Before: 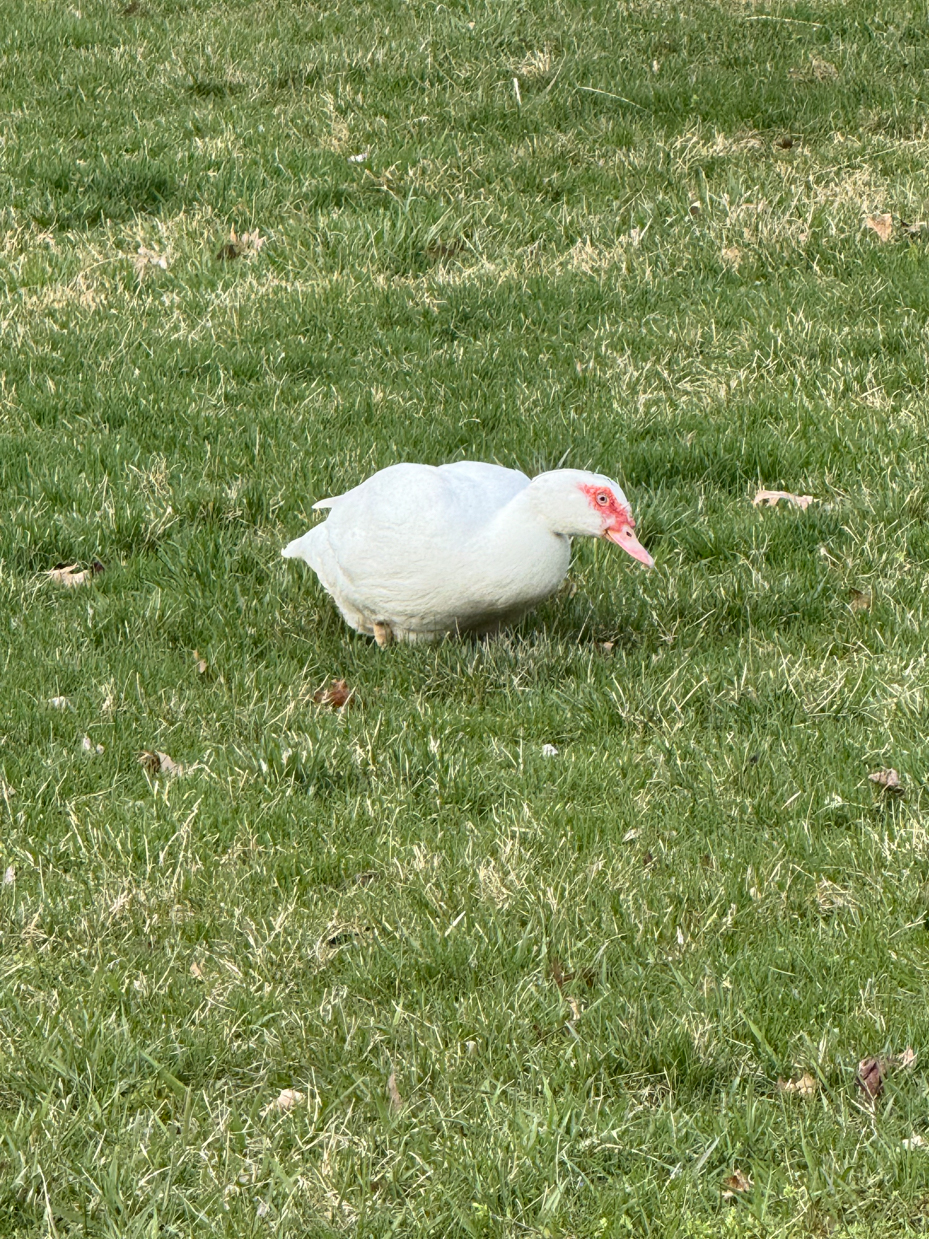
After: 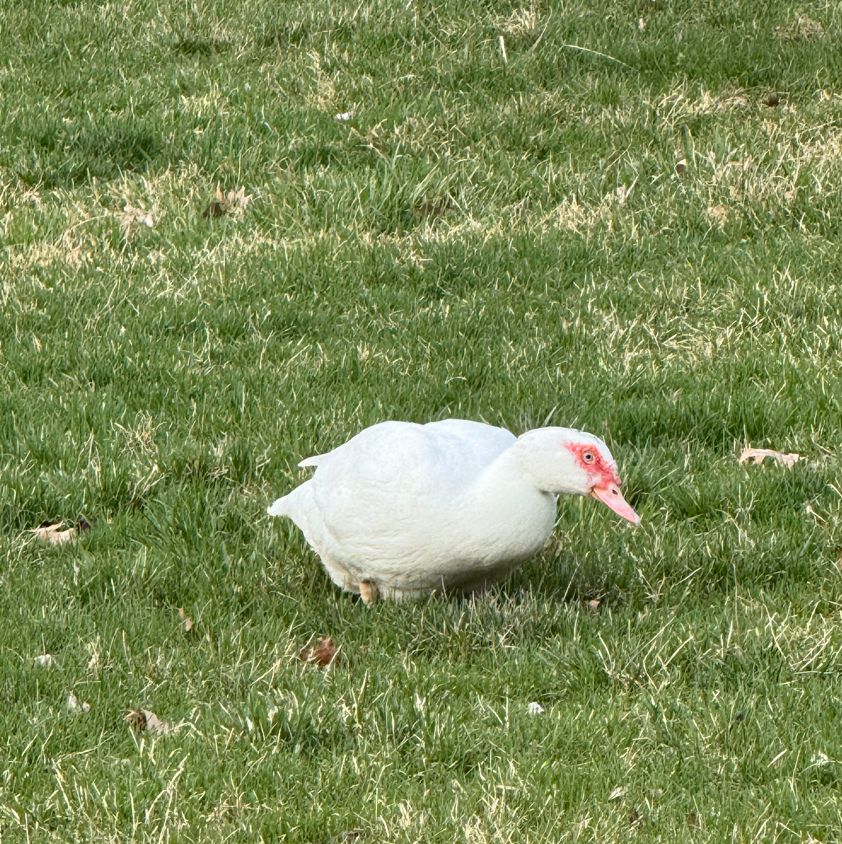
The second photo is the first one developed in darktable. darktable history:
crop: left 1.591%, top 3.41%, right 7.76%, bottom 28.407%
